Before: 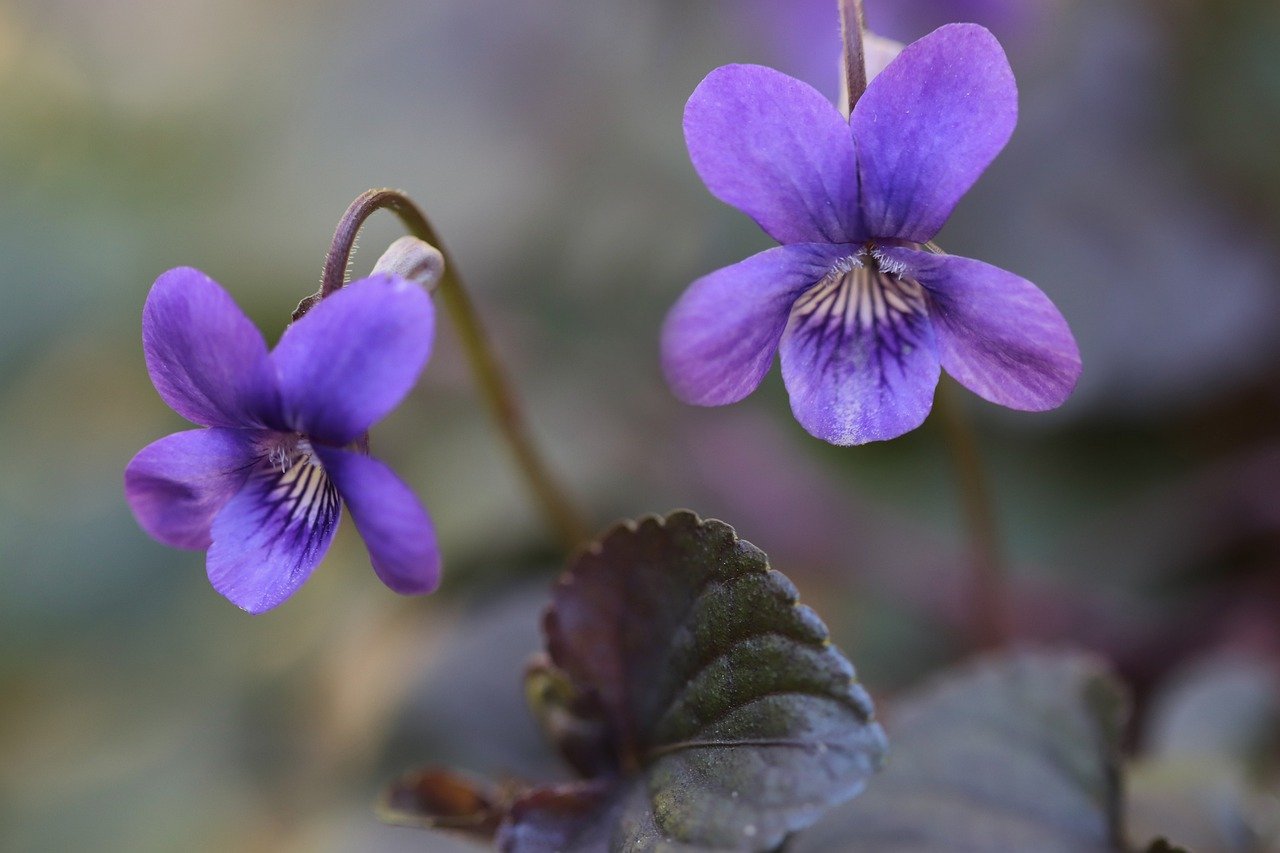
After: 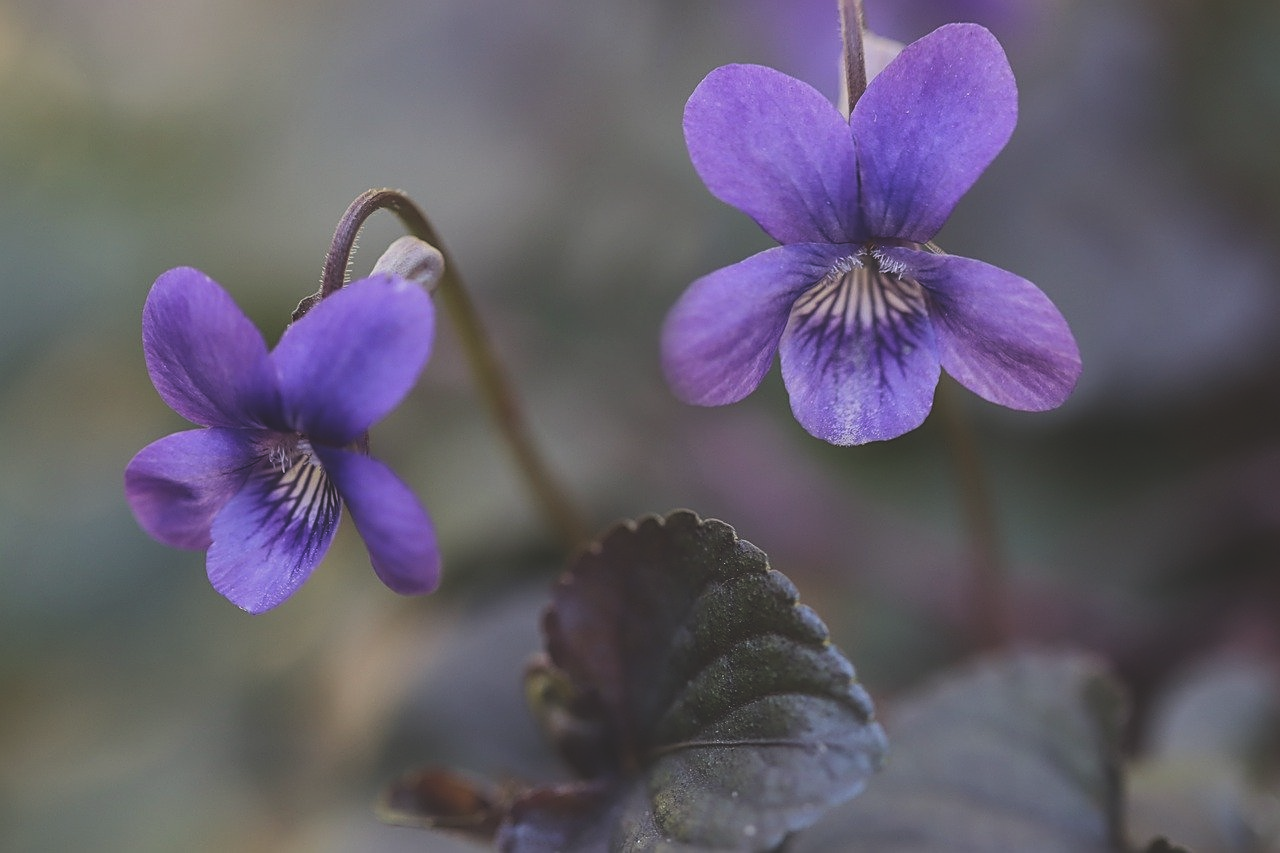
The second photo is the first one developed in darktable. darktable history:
sharpen: on, module defaults
local contrast: on, module defaults
haze removal: strength -0.1, adaptive false
exposure: black level correction -0.036, exposure -0.497 EV, compensate highlight preservation false
